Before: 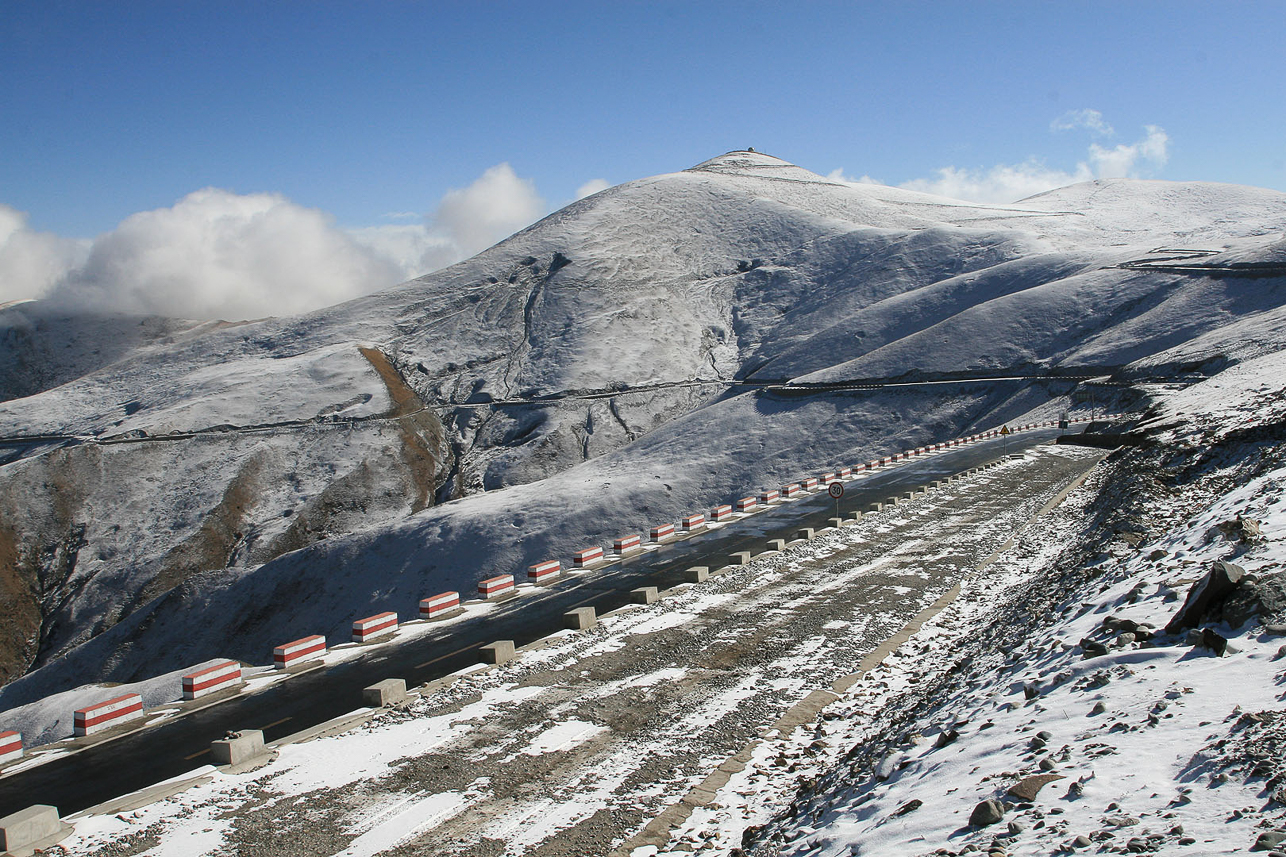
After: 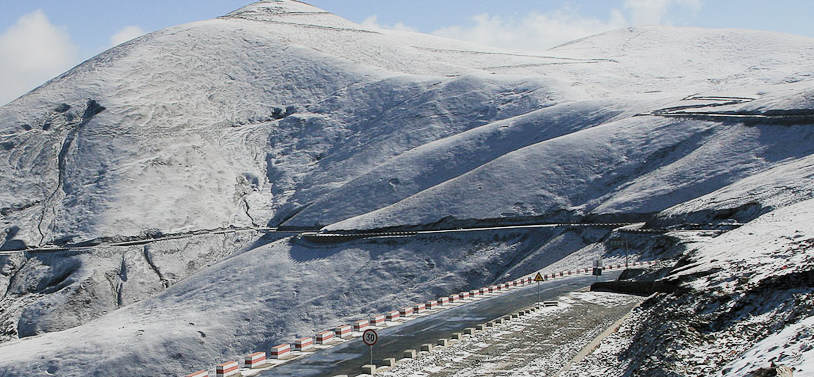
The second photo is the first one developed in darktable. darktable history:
crop: left 36.238%, top 17.889%, right 0.399%, bottom 38.031%
filmic rgb: black relative exposure -7.65 EV, white relative exposure 4.56 EV, hardness 3.61, add noise in highlights 0.099, color science v4 (2020), type of noise poissonian
exposure: exposure 0.607 EV, compensate highlight preservation false
